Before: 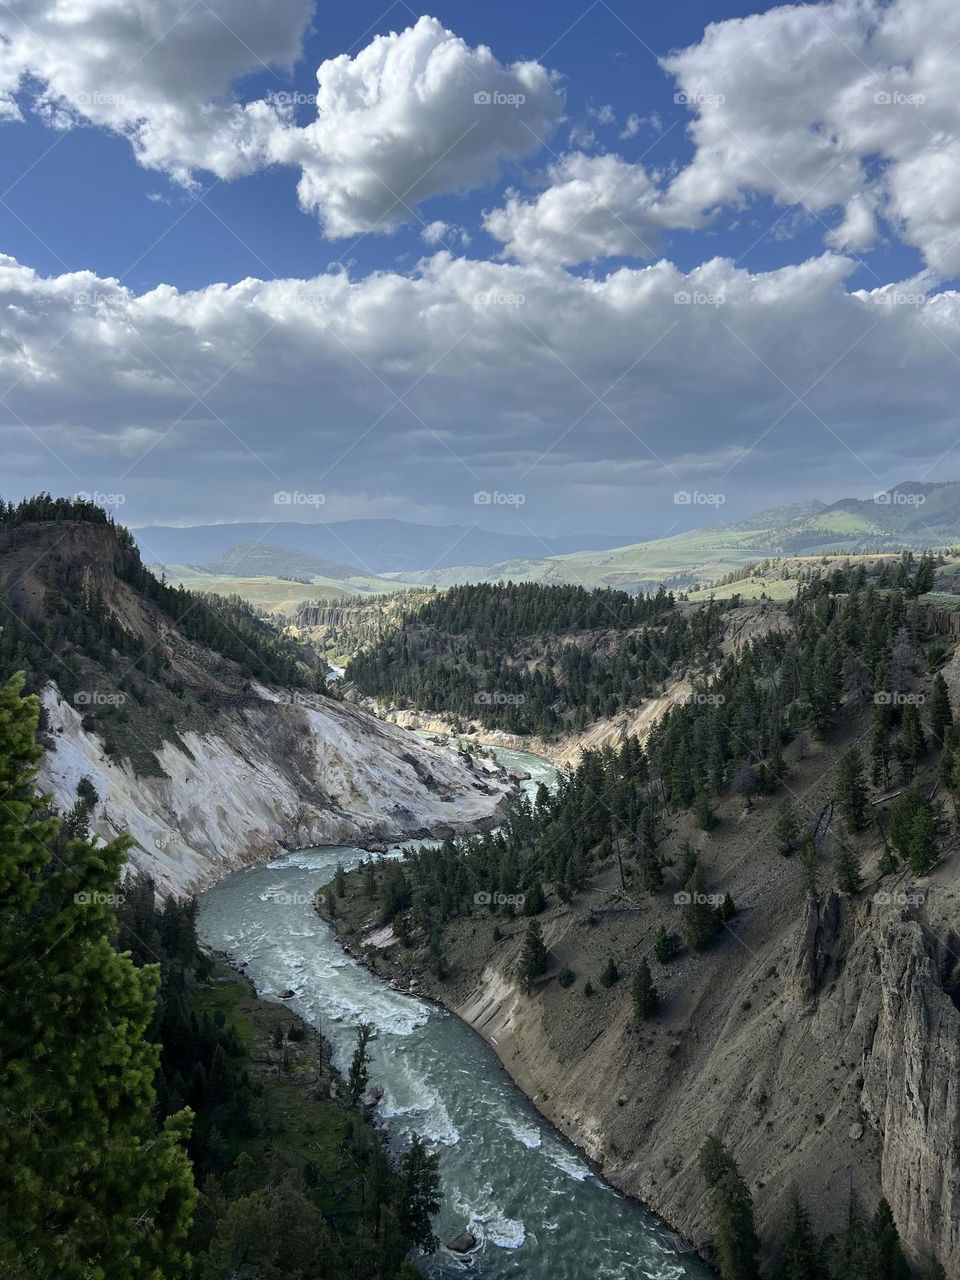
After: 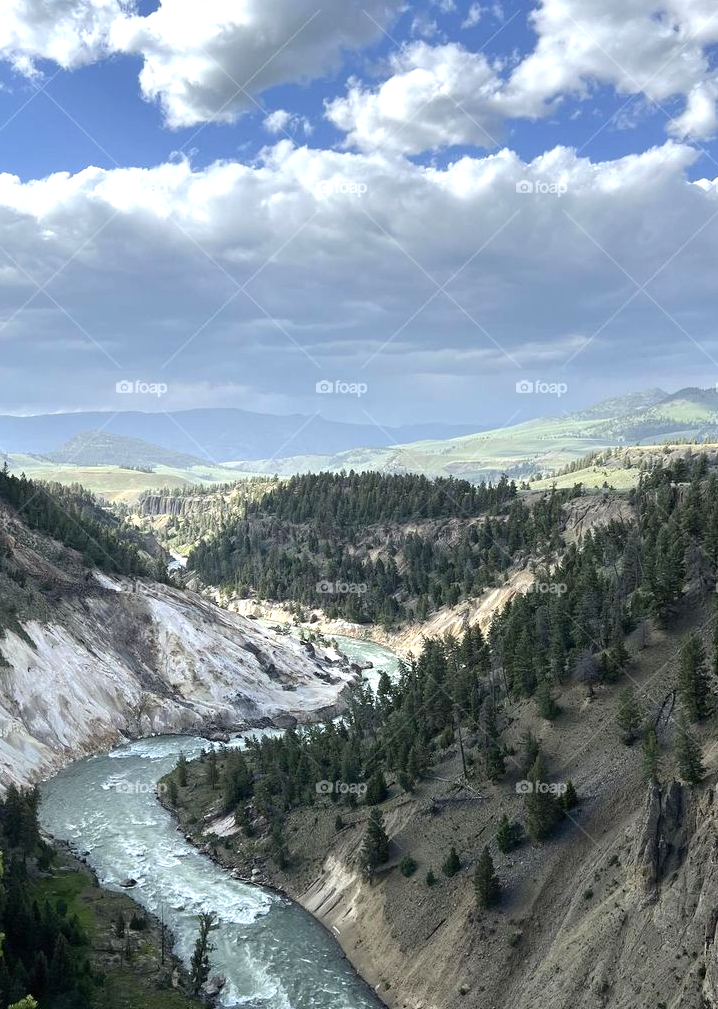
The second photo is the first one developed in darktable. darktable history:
crop: left 16.542%, top 8.705%, right 8.61%, bottom 12.426%
exposure: black level correction 0, exposure 0.691 EV, compensate exposure bias true, compensate highlight preservation false
